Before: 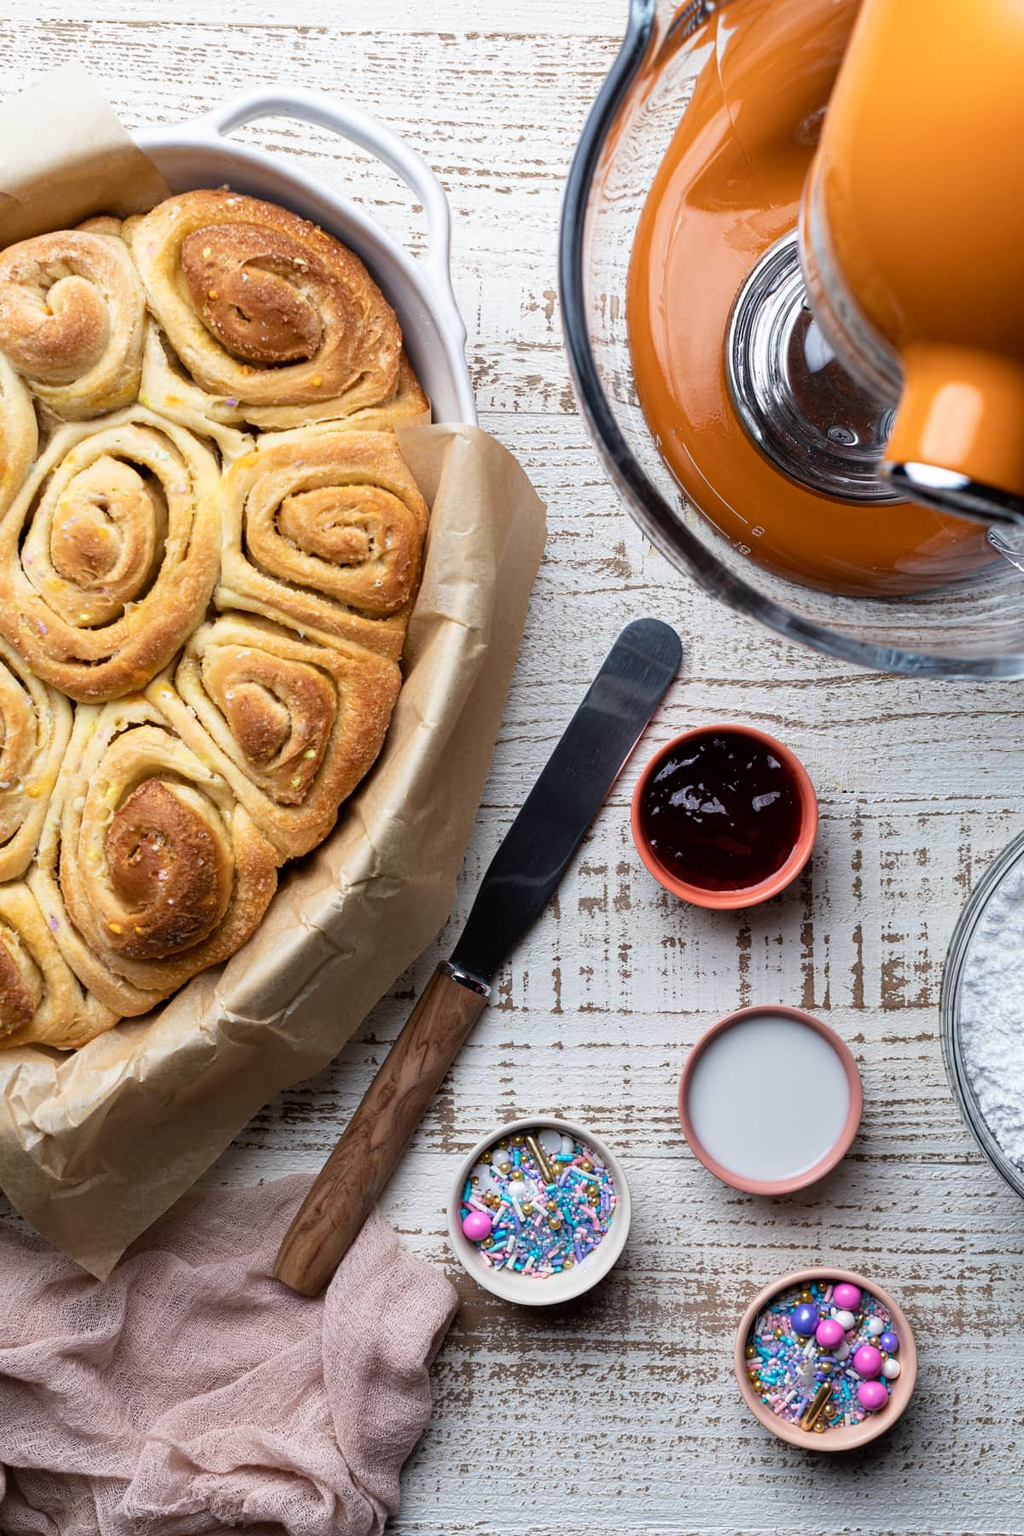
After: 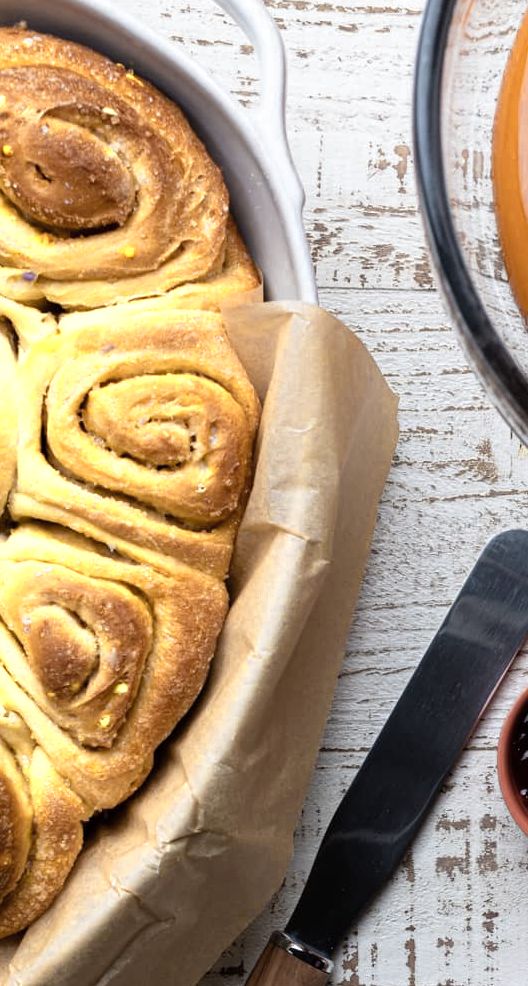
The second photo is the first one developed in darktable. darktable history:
crop: left 20.248%, top 10.86%, right 35.675%, bottom 34.321%
color zones: curves: ch0 [(0.004, 0.306) (0.107, 0.448) (0.252, 0.656) (0.41, 0.398) (0.595, 0.515) (0.768, 0.628)]; ch1 [(0.07, 0.323) (0.151, 0.452) (0.252, 0.608) (0.346, 0.221) (0.463, 0.189) (0.61, 0.368) (0.735, 0.395) (0.921, 0.412)]; ch2 [(0, 0.476) (0.132, 0.512) (0.243, 0.512) (0.397, 0.48) (0.522, 0.376) (0.634, 0.536) (0.761, 0.46)]
